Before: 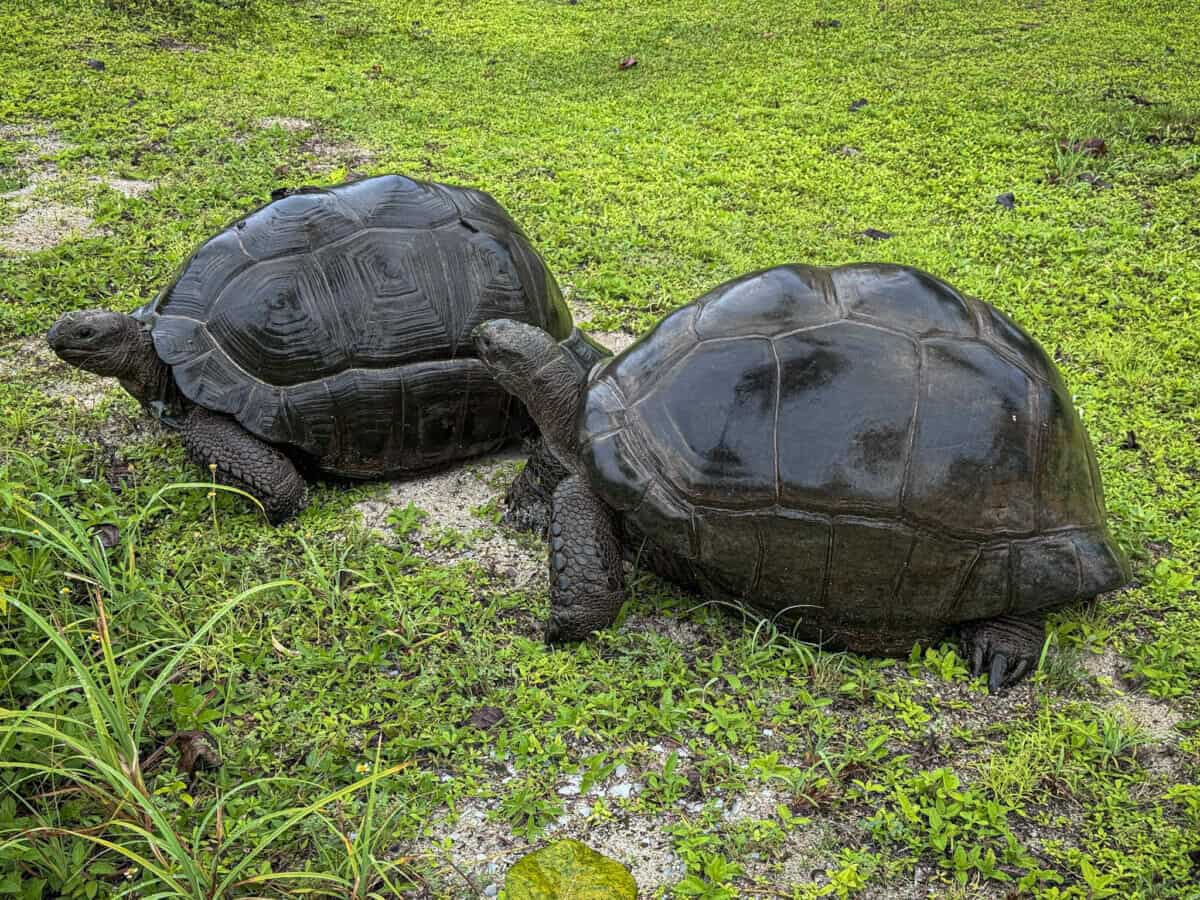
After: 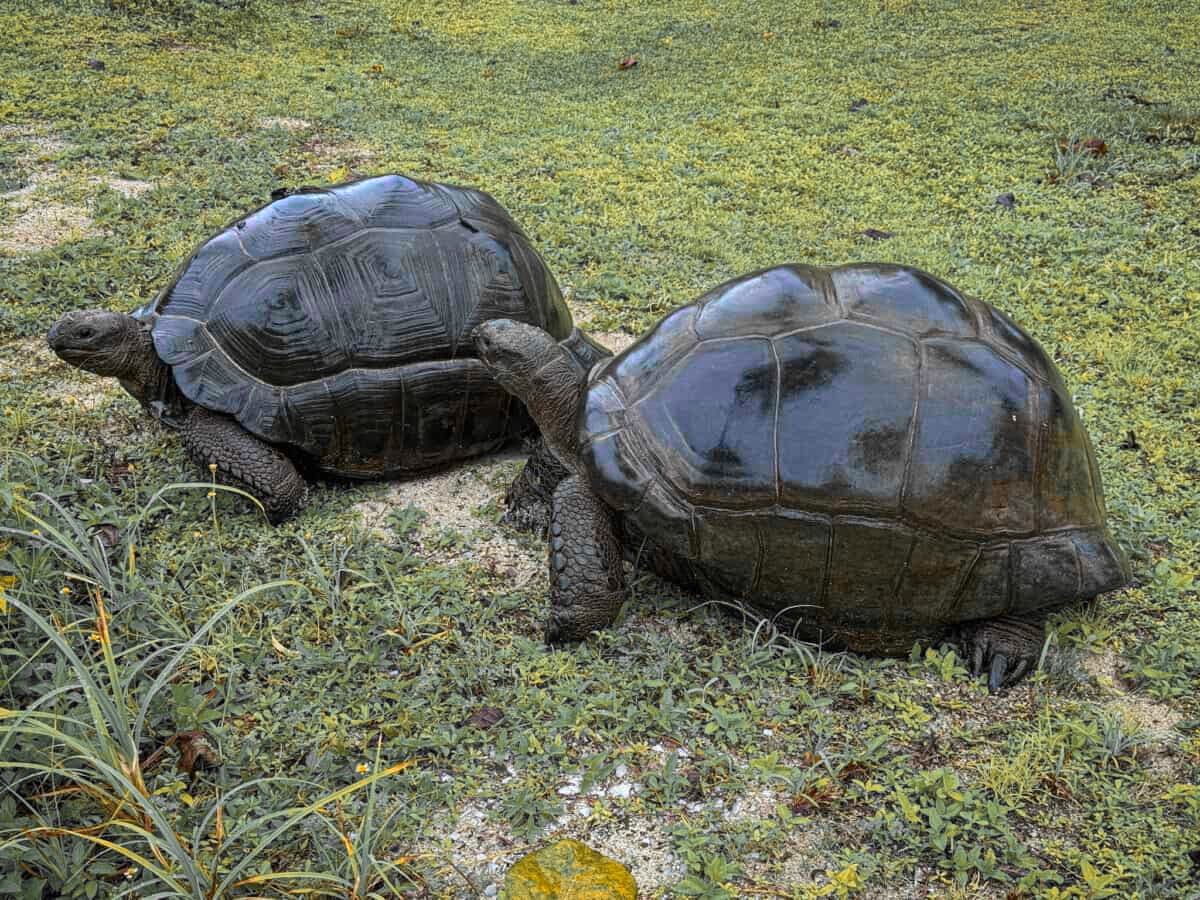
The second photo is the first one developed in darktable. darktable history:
tone equalizer: -8 EV -1.84 EV, -7 EV -1.16 EV, -6 EV -1.62 EV, smoothing diameter 25%, edges refinement/feathering 10, preserve details guided filter
color zones: curves: ch0 [(0, 0.363) (0.128, 0.373) (0.25, 0.5) (0.402, 0.407) (0.521, 0.525) (0.63, 0.559) (0.729, 0.662) (0.867, 0.471)]; ch1 [(0, 0.515) (0.136, 0.618) (0.25, 0.5) (0.378, 0) (0.516, 0) (0.622, 0.593) (0.737, 0.819) (0.87, 0.593)]; ch2 [(0, 0.529) (0.128, 0.471) (0.282, 0.451) (0.386, 0.662) (0.516, 0.525) (0.633, 0.554) (0.75, 0.62) (0.875, 0.441)]
